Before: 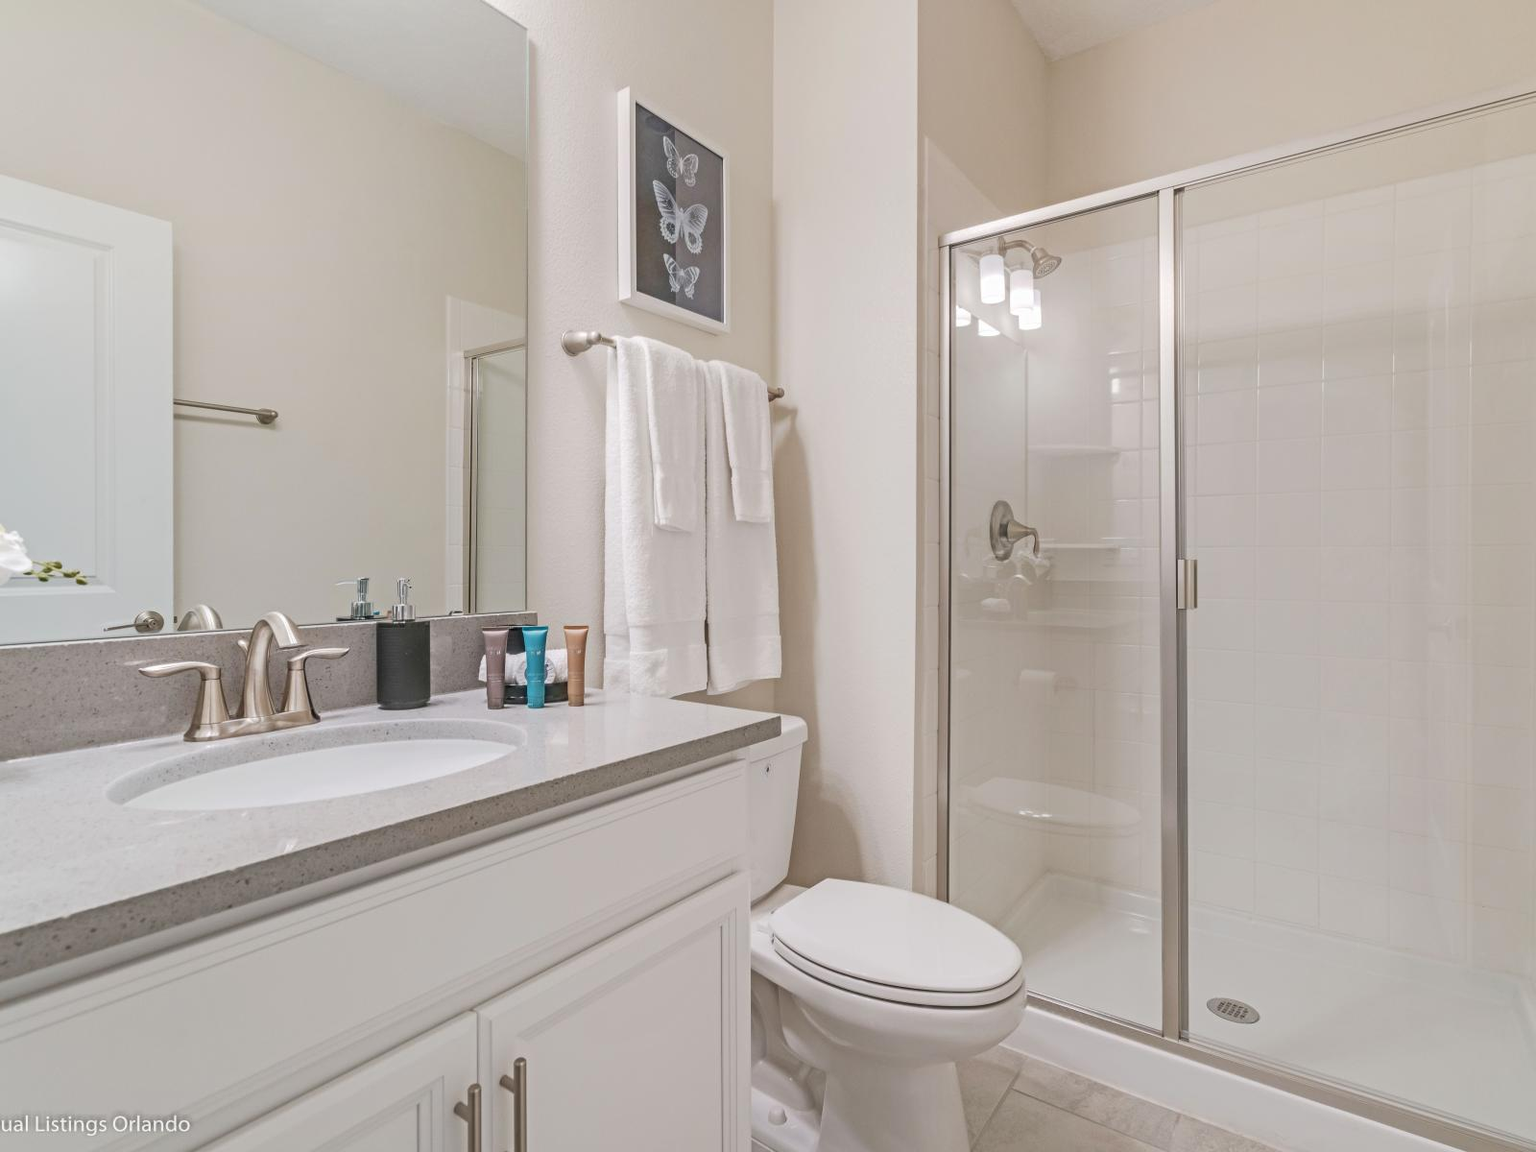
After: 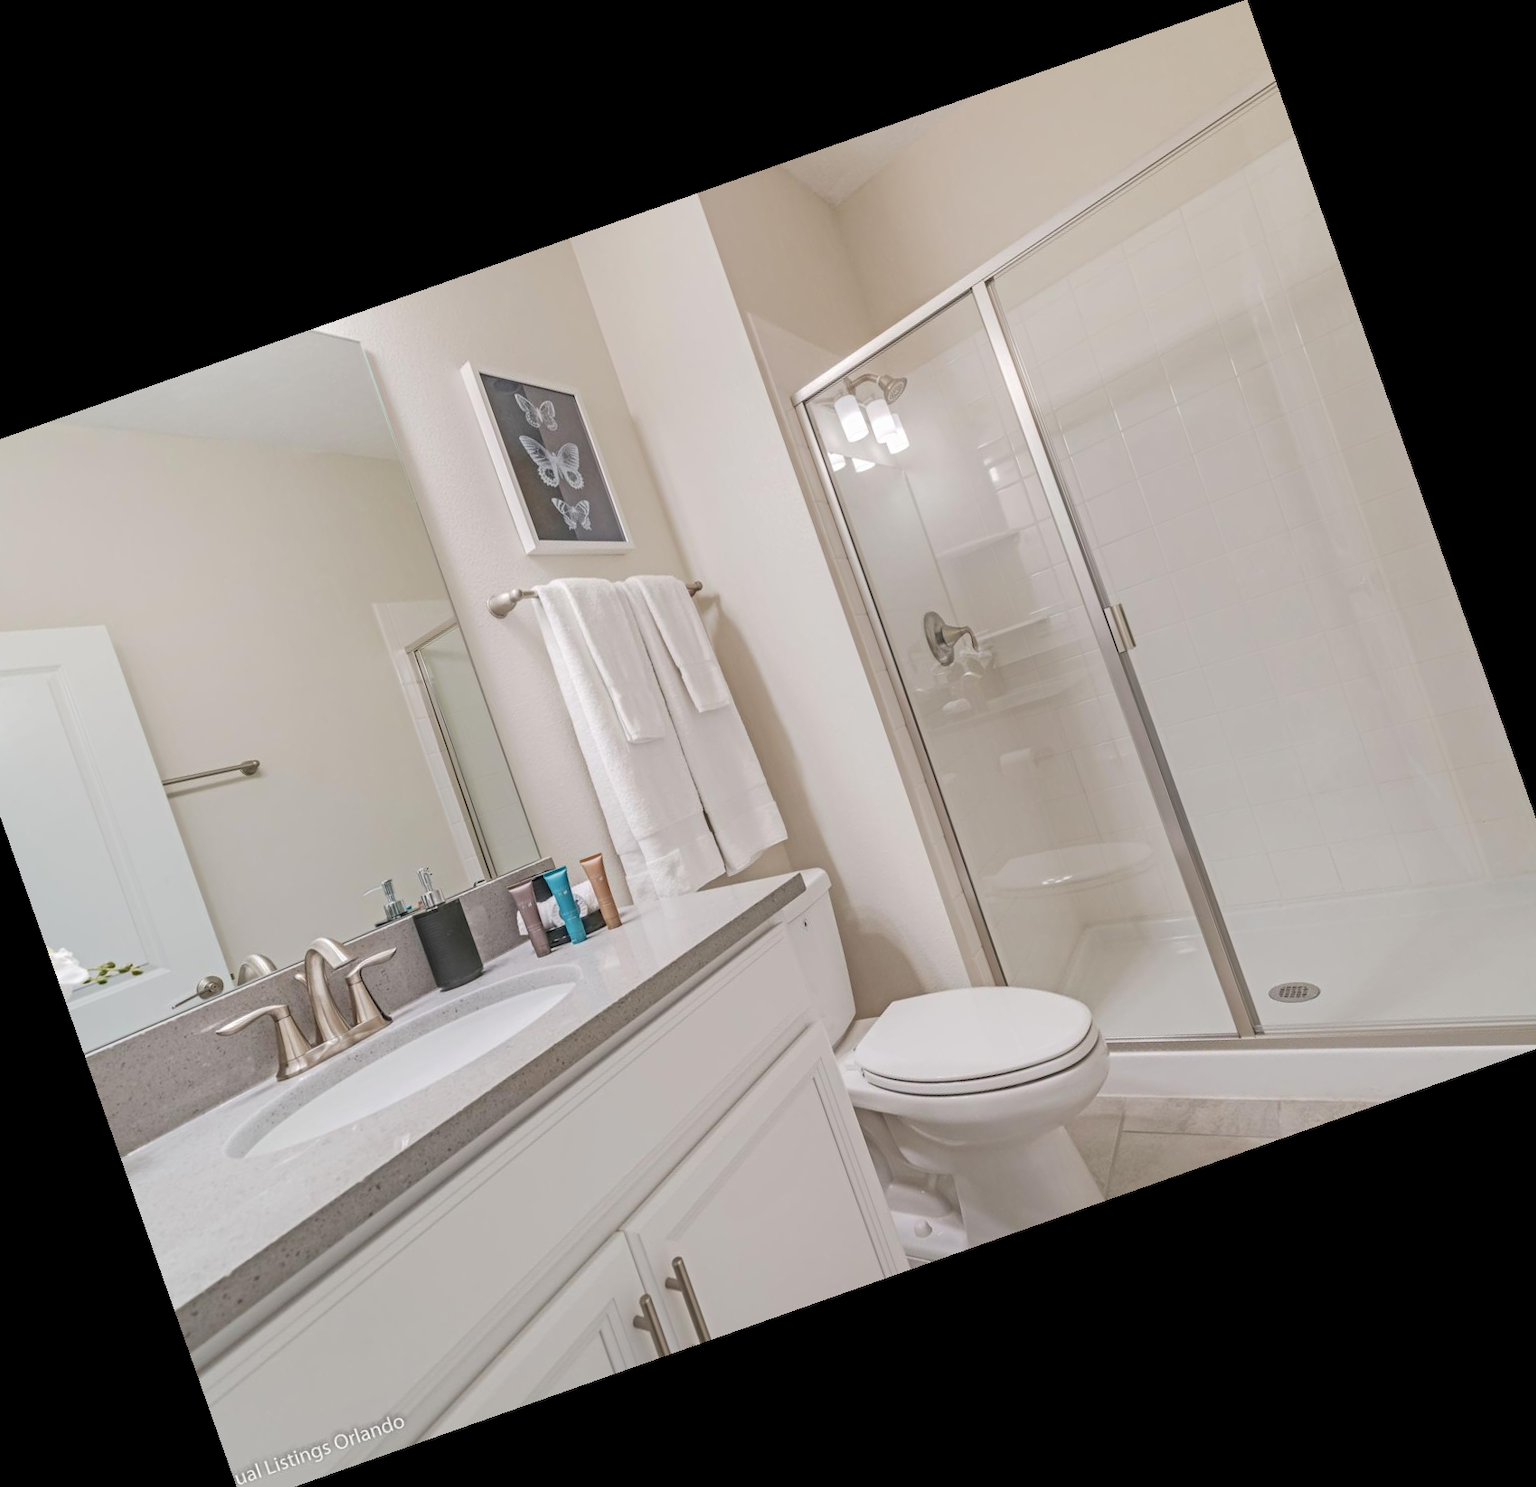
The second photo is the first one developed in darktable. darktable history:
levels: levels [0, 0.499, 1]
crop and rotate: angle 19.43°, left 6.812%, right 4.125%, bottom 1.087%
